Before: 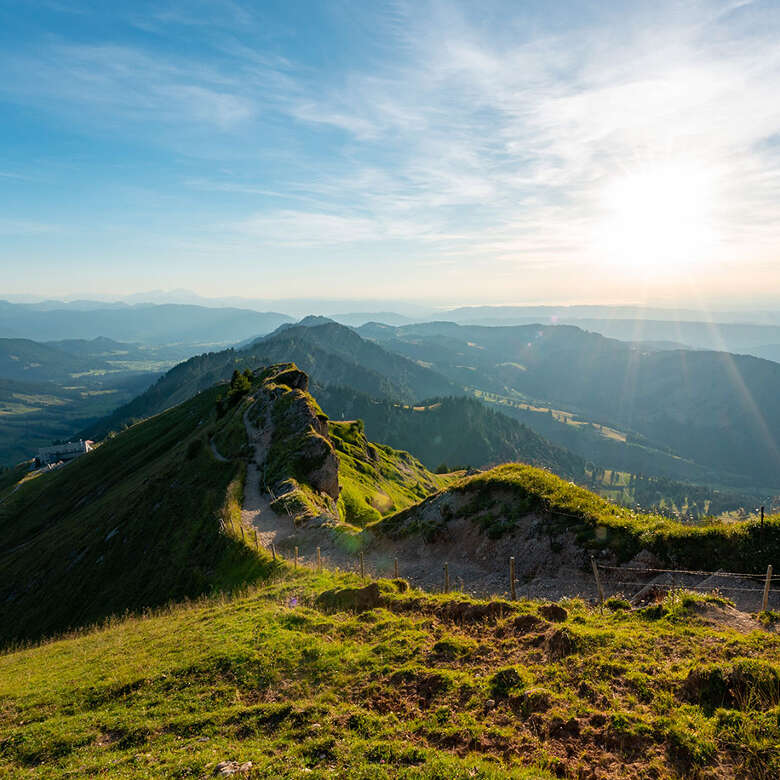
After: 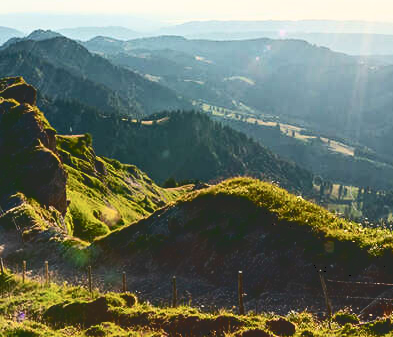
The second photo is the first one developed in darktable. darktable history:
crop: left 34.903%, top 36.755%, right 14.649%, bottom 19.937%
tone curve: curves: ch0 [(0, 0) (0.003, 0.156) (0.011, 0.156) (0.025, 0.161) (0.044, 0.161) (0.069, 0.161) (0.1, 0.166) (0.136, 0.168) (0.177, 0.179) (0.224, 0.202) (0.277, 0.241) (0.335, 0.296) (0.399, 0.378) (0.468, 0.484) (0.543, 0.604) (0.623, 0.728) (0.709, 0.822) (0.801, 0.918) (0.898, 0.98) (1, 1)], color space Lab, independent channels, preserve colors none
